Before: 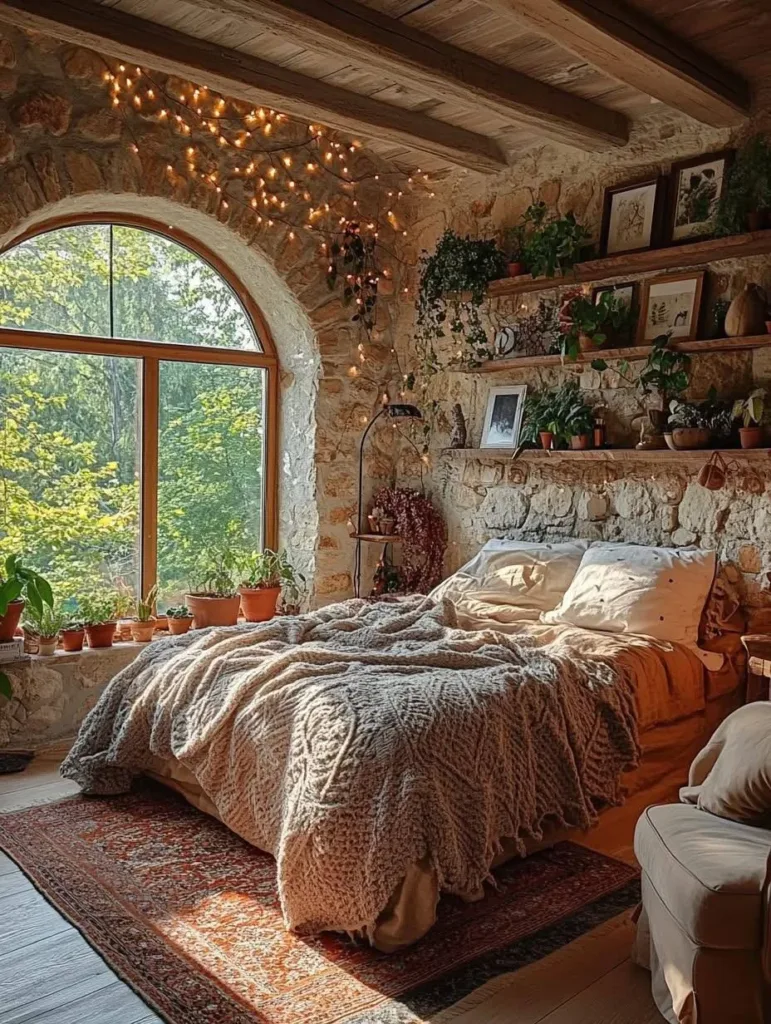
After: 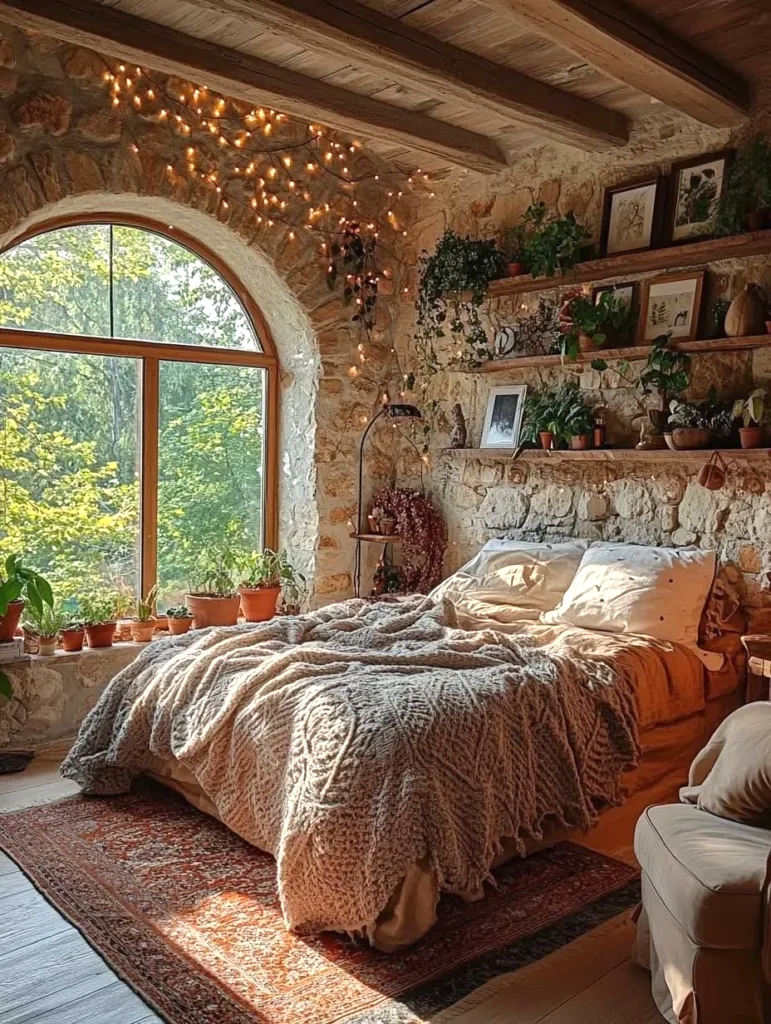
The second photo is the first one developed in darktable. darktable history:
exposure: exposure 0.289 EV, compensate highlight preservation false
